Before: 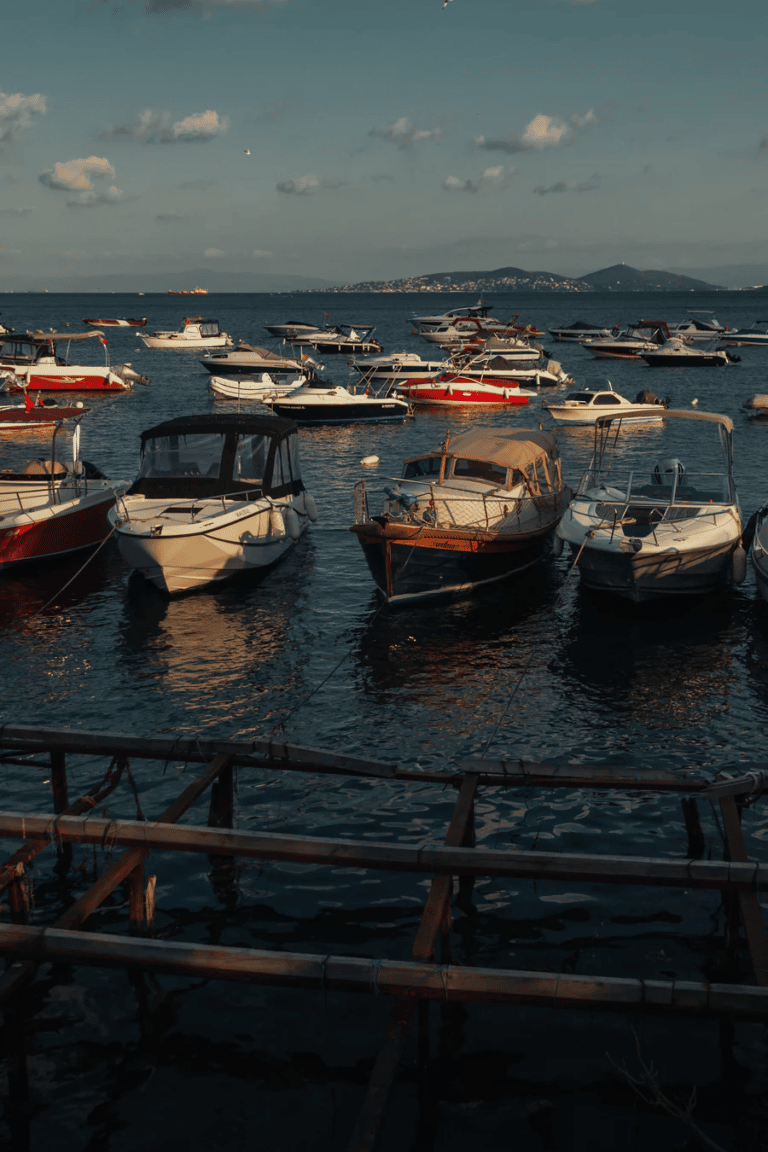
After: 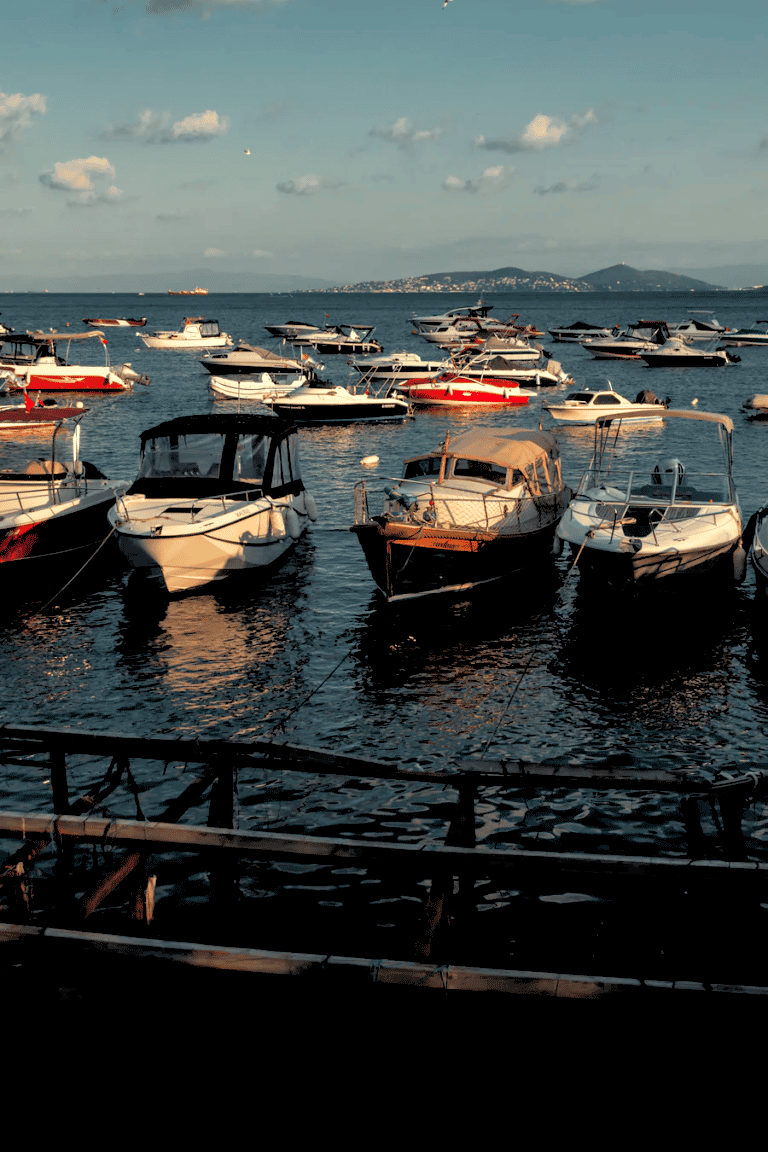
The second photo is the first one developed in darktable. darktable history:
rgb levels: preserve colors sum RGB, levels [[0.038, 0.433, 0.934], [0, 0.5, 1], [0, 0.5, 1]]
levels: mode automatic, black 0.023%, white 99.97%, levels [0.062, 0.494, 0.925]
